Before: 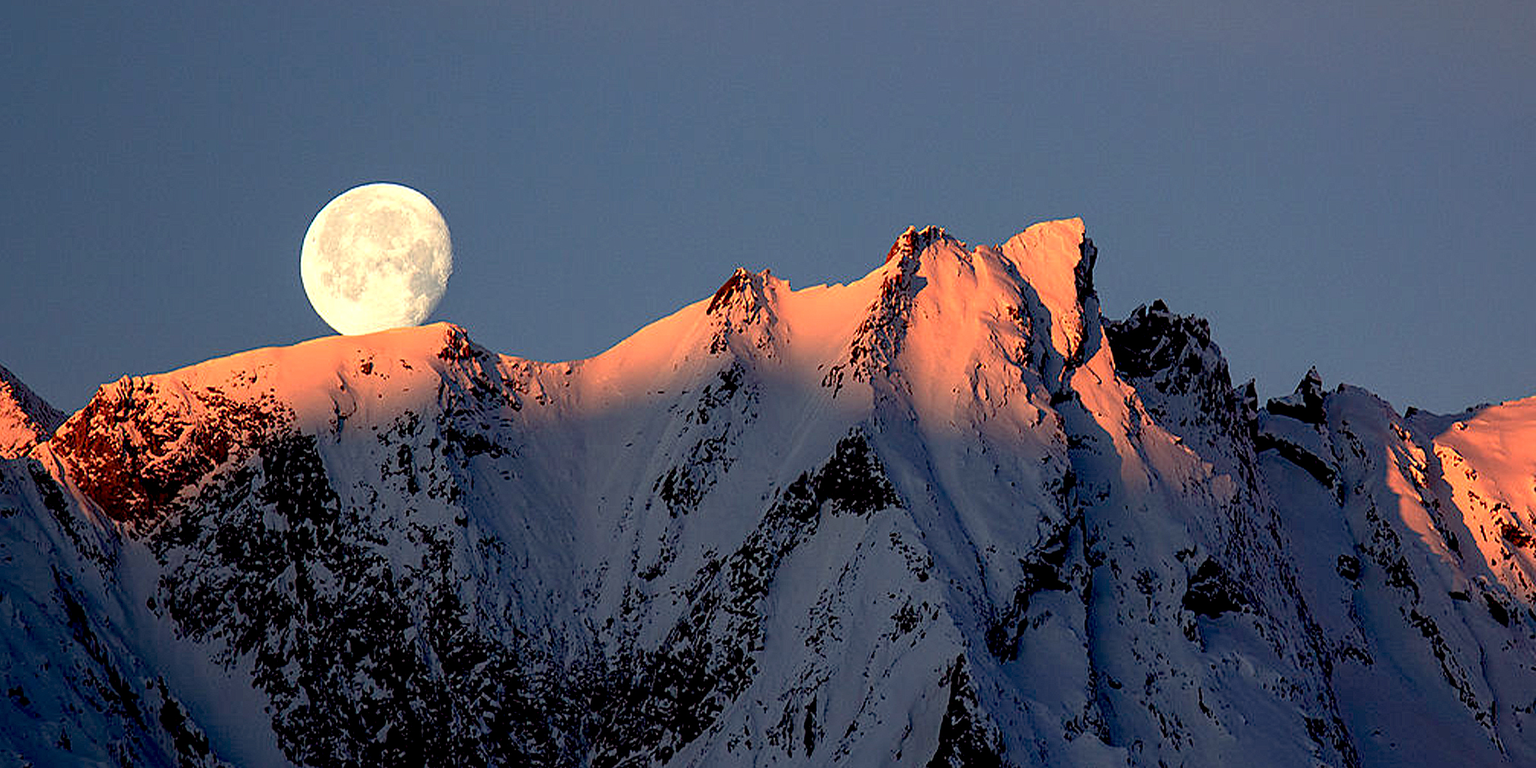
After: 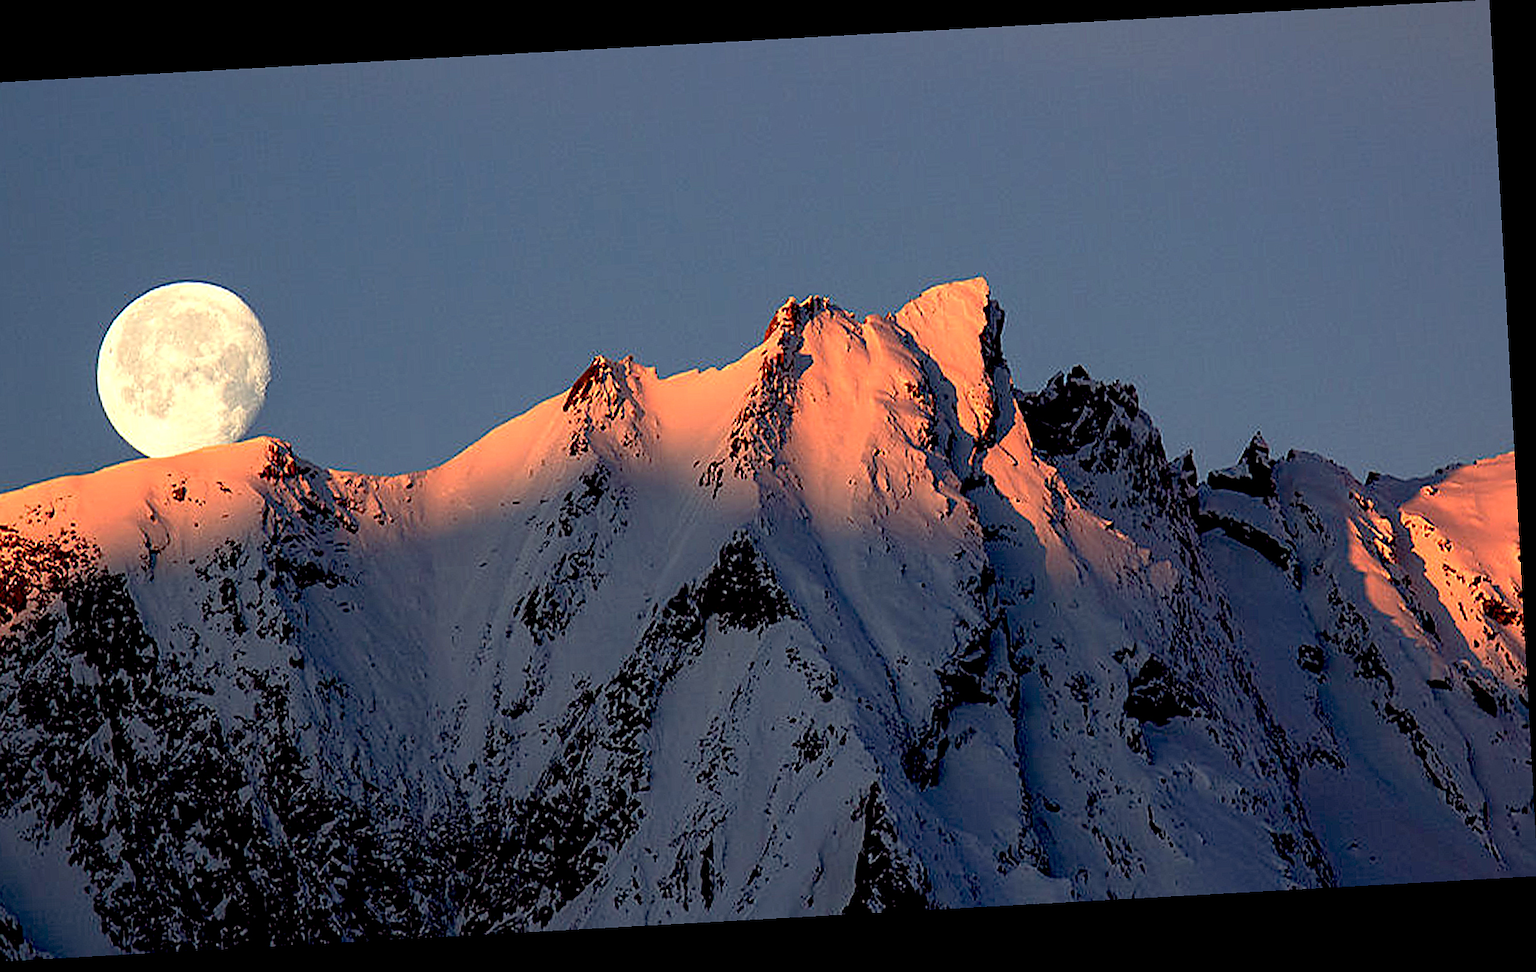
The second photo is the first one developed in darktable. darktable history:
sharpen: radius 1
crop and rotate: left 14.584%
rotate and perspective: rotation -3.18°, automatic cropping off
